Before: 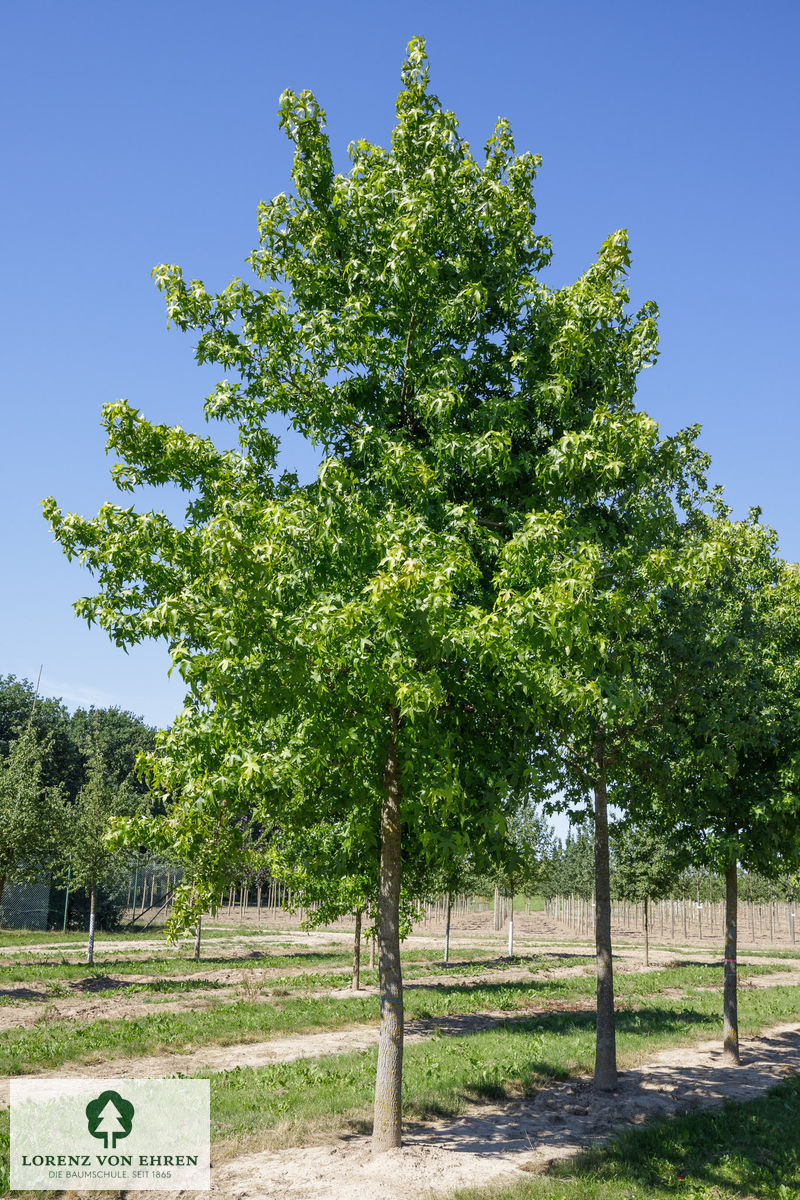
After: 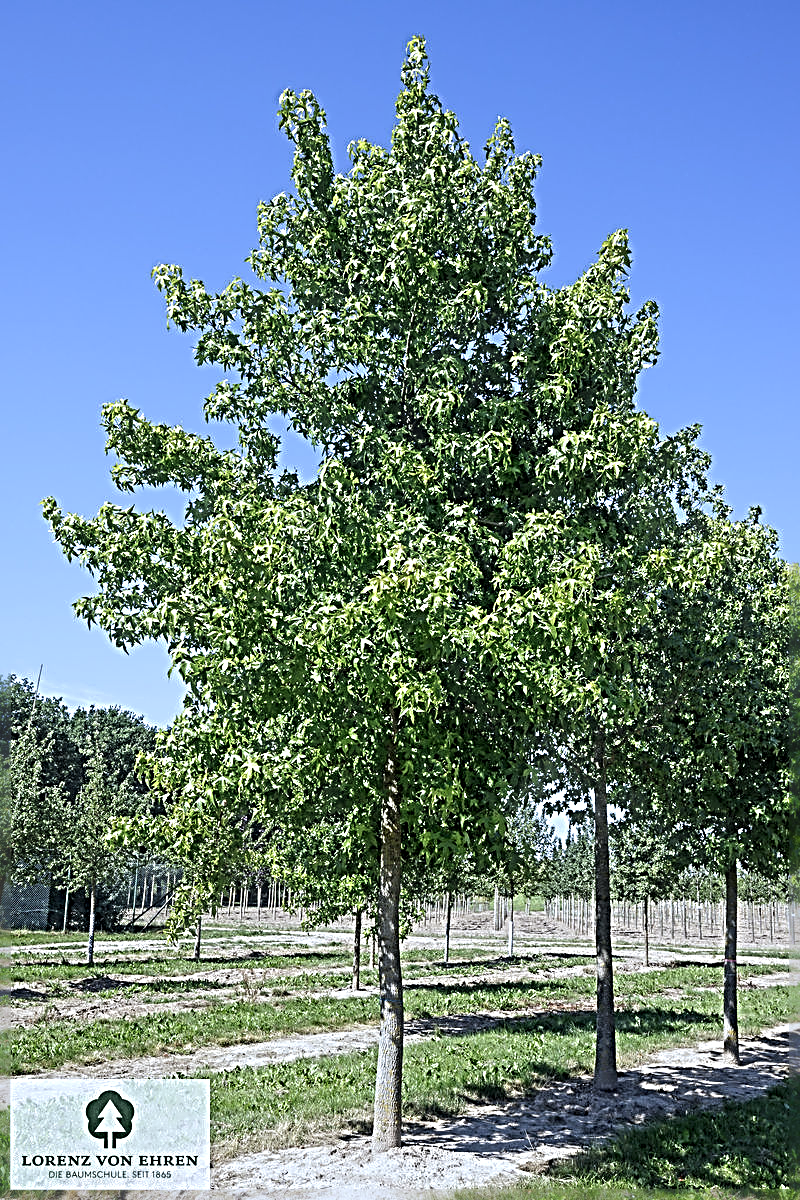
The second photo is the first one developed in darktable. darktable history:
sharpen: radius 4.001, amount 2
haze removal: strength -0.1, adaptive false
white balance: red 0.931, blue 1.11
